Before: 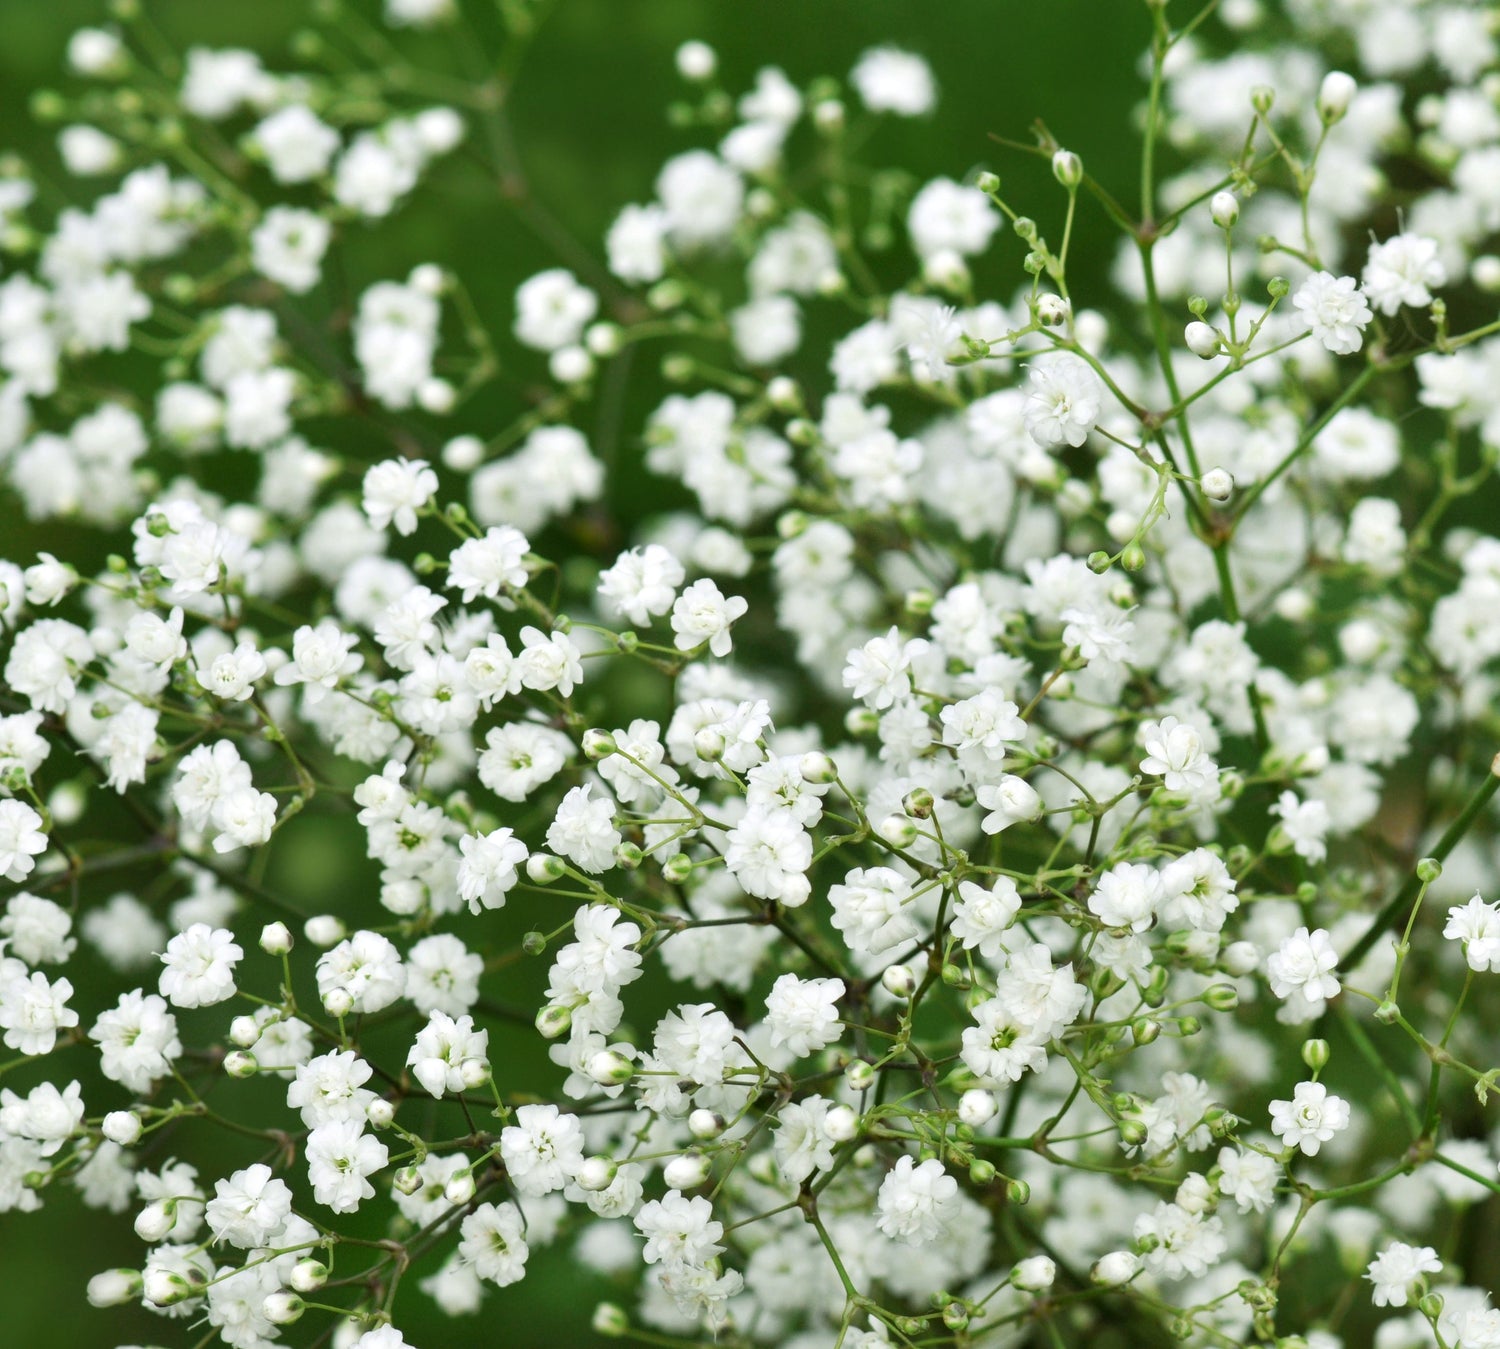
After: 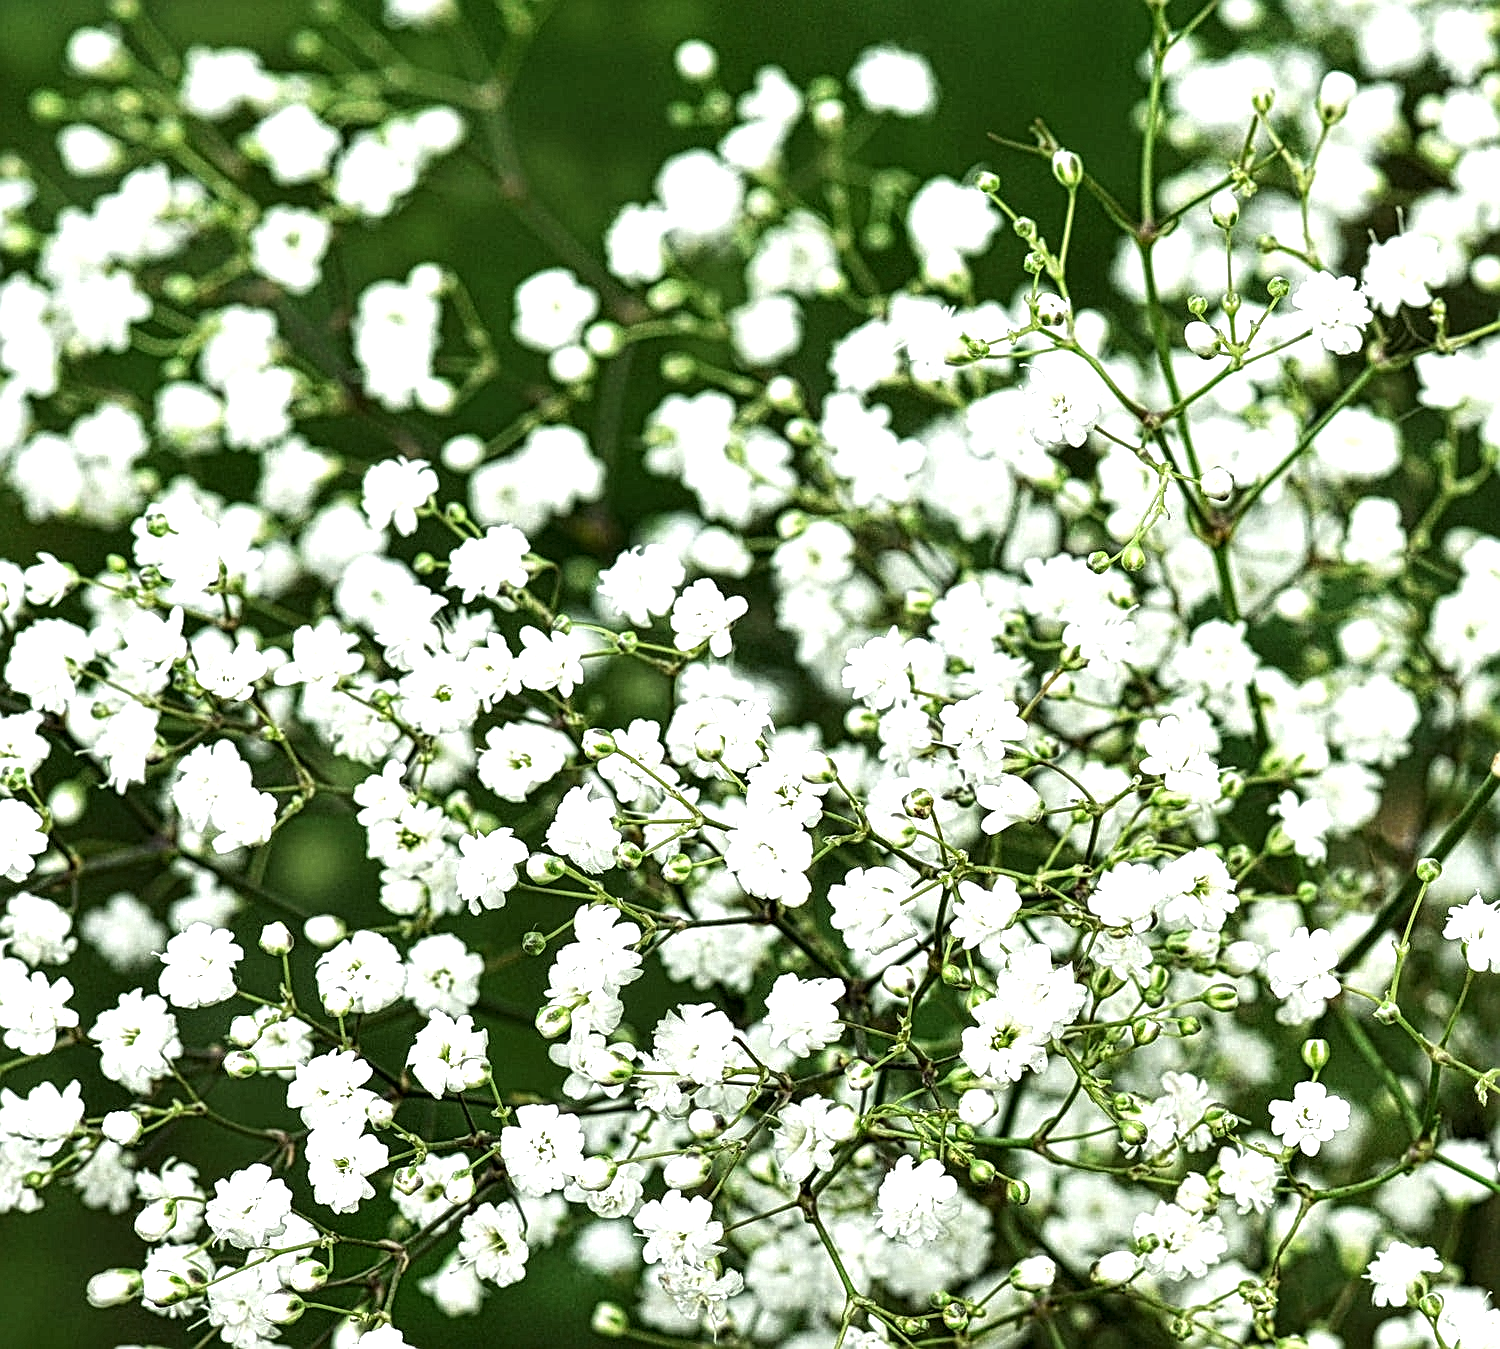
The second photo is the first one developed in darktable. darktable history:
local contrast: mode bilateral grid, contrast 20, coarseness 3, detail 299%, midtone range 0.2
sharpen: on, module defaults
tone equalizer: -8 EV -0.753 EV, -7 EV -0.734 EV, -6 EV -0.575 EV, -5 EV -0.41 EV, -3 EV 0.38 EV, -2 EV 0.6 EV, -1 EV 0.701 EV, +0 EV 0.78 EV, edges refinement/feathering 500, mask exposure compensation -1.57 EV, preserve details no
